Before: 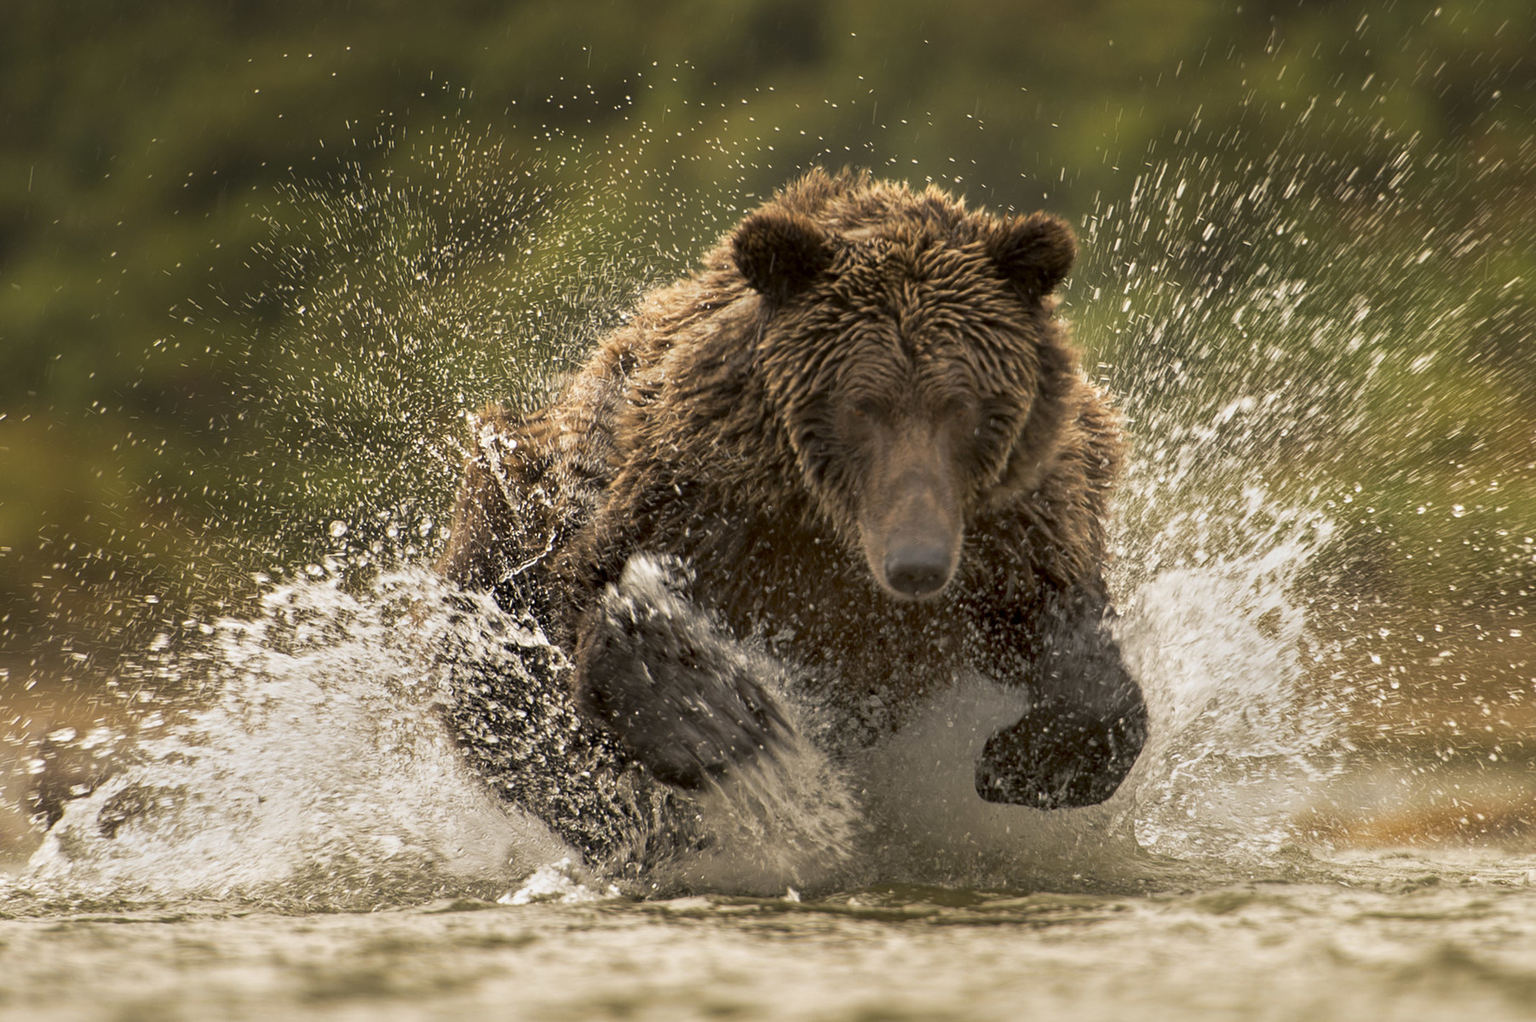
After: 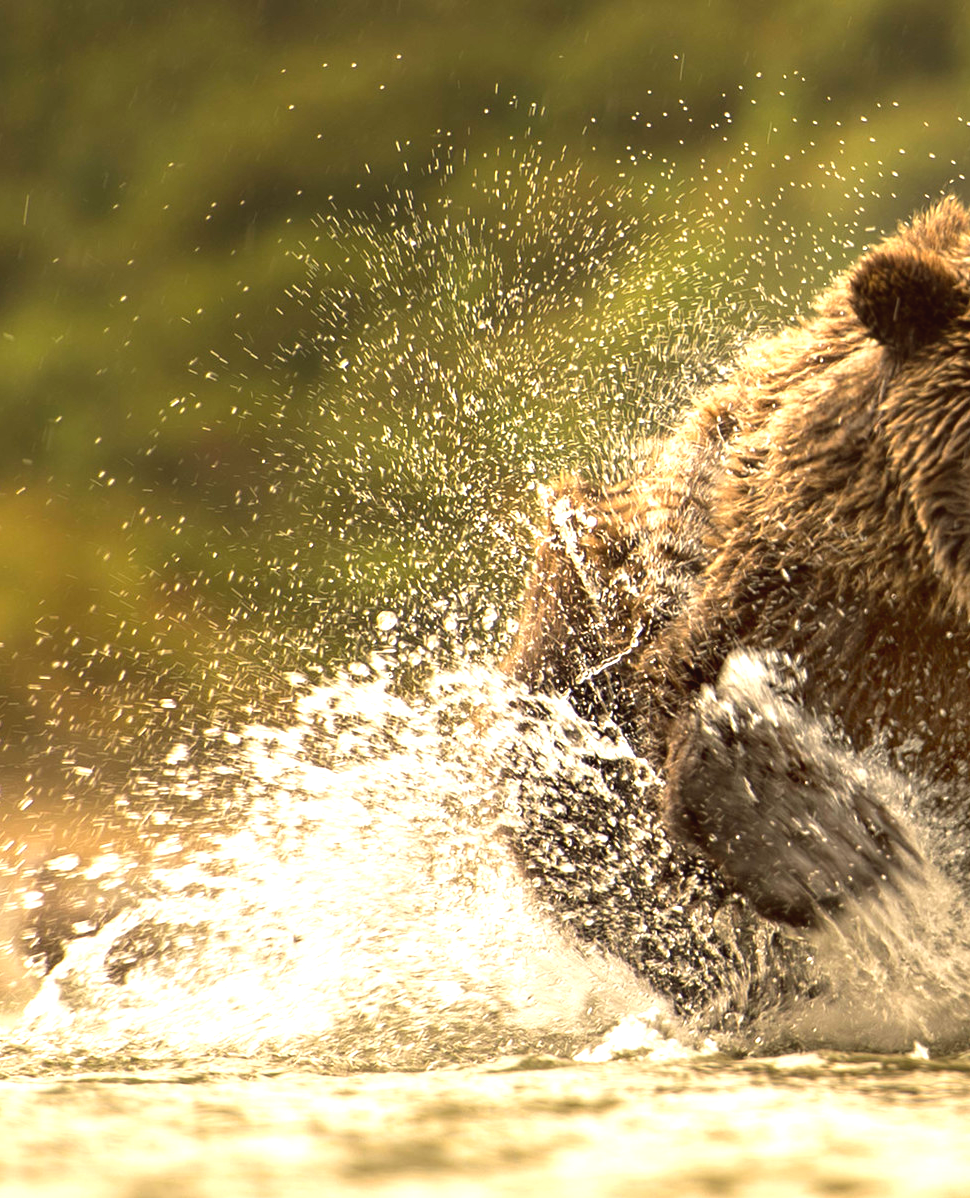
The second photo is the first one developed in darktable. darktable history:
crop: left 0.587%, right 45.588%, bottom 0.086%
color balance: lift [1.005, 1.002, 0.998, 0.998], gamma [1, 1.021, 1.02, 0.979], gain [0.923, 1.066, 1.056, 0.934]
exposure: black level correction 0, exposure 1.2 EV, compensate exposure bias true, compensate highlight preservation false
